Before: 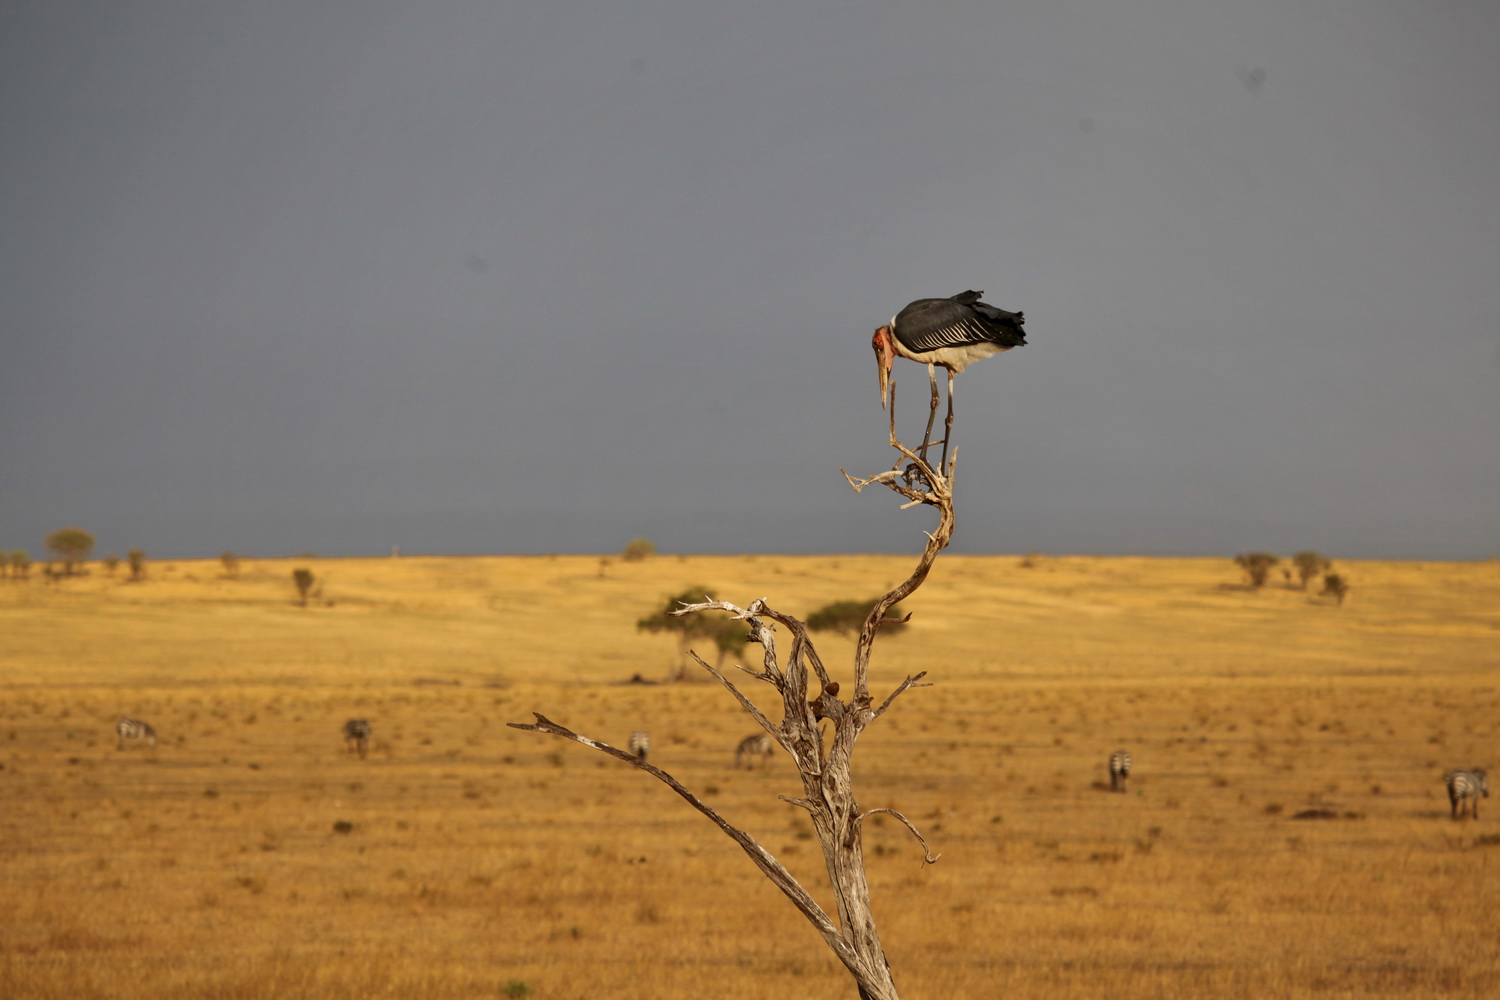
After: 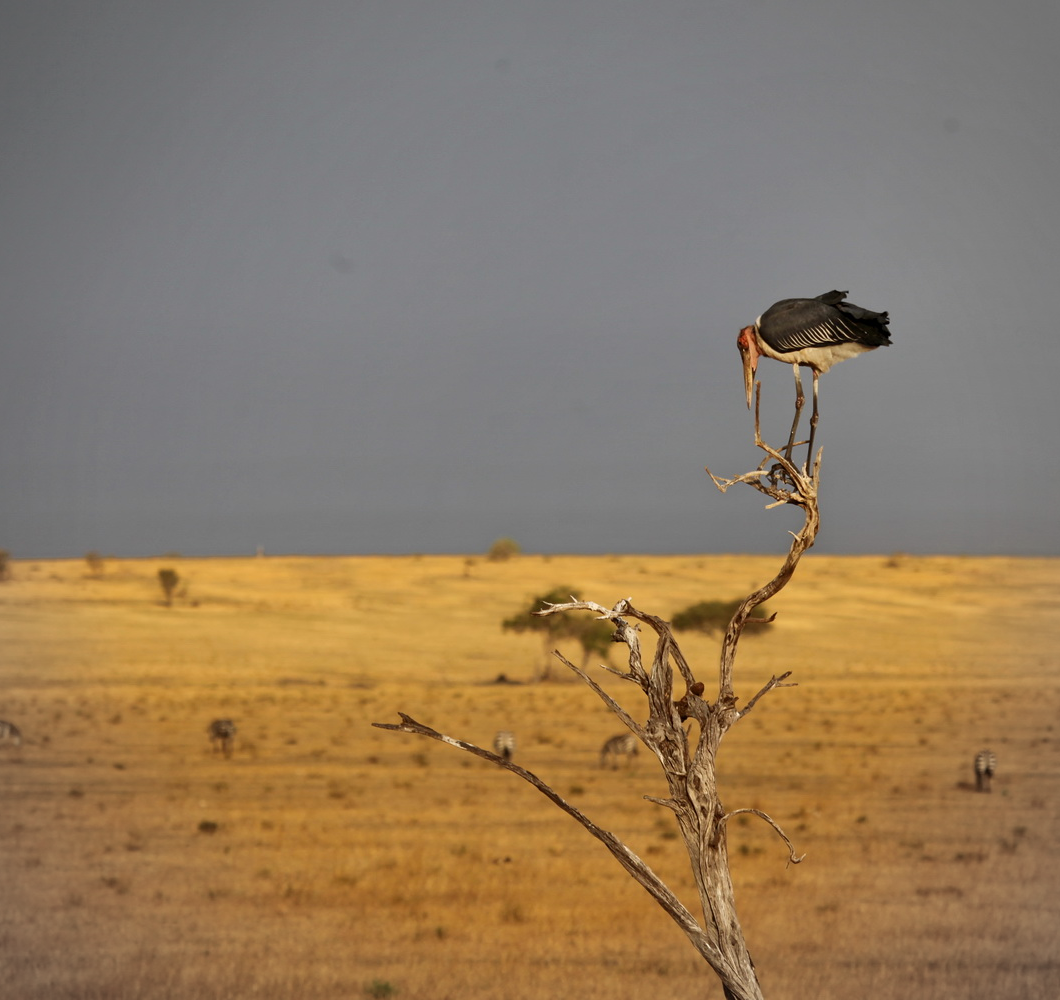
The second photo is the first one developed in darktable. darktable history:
vignetting: brightness -0.217
crop and rotate: left 9.04%, right 20.243%
